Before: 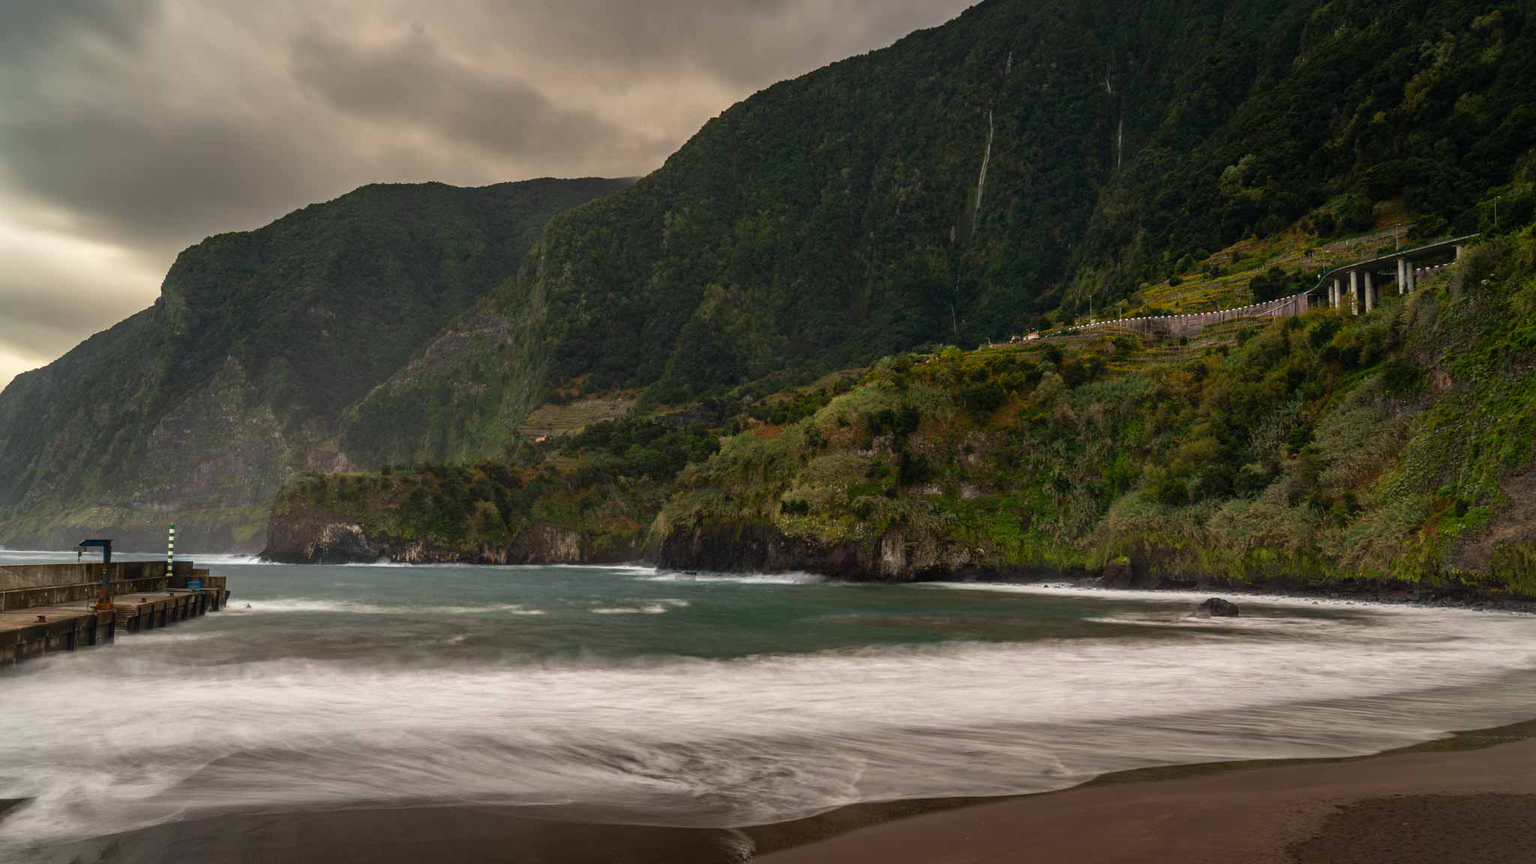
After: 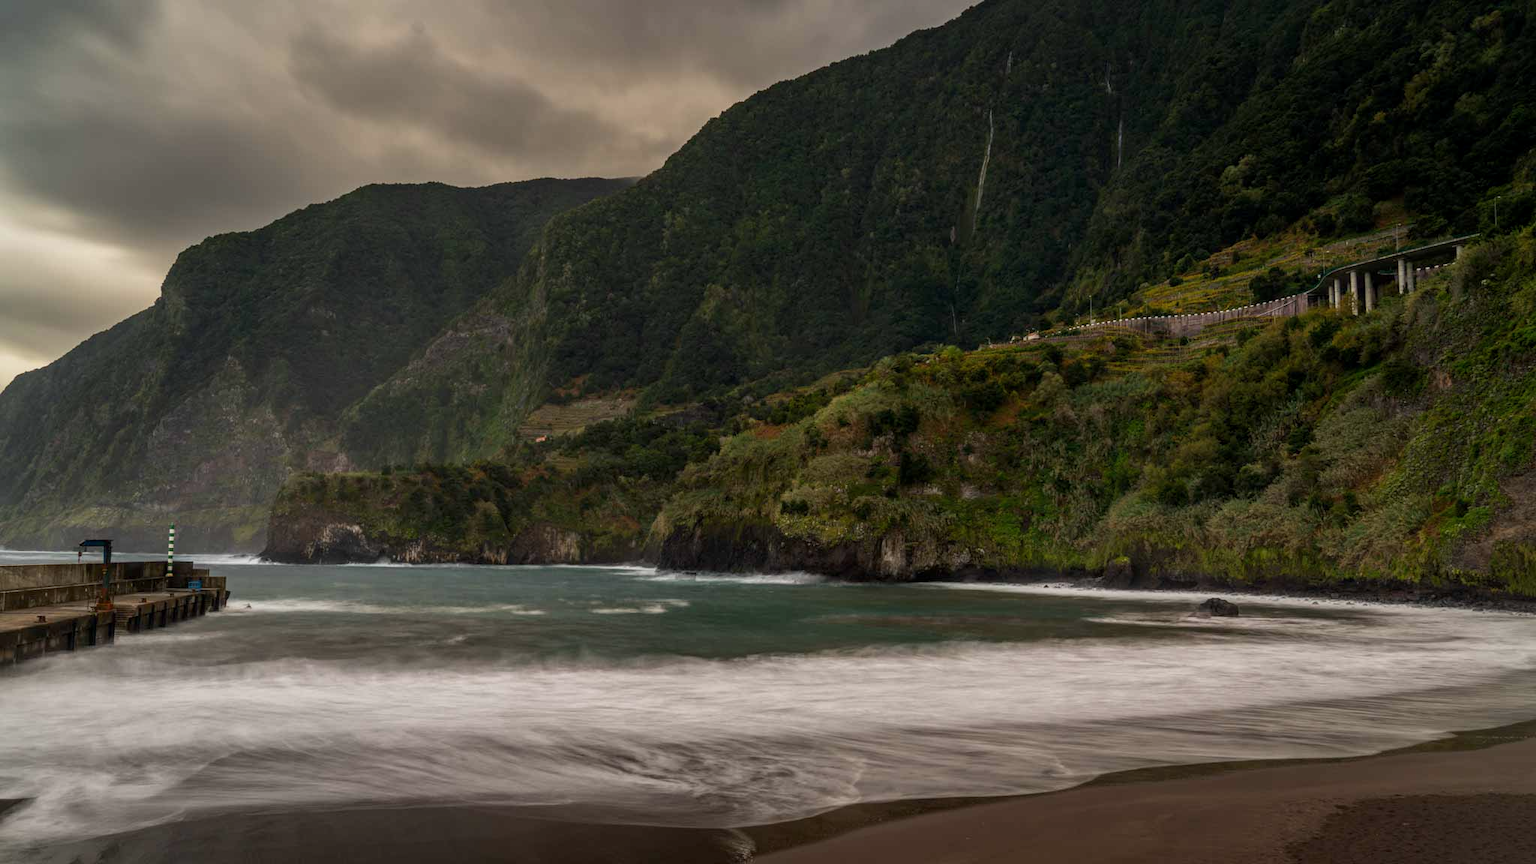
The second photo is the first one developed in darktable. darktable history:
exposure: exposure -0.36 EV, compensate highlight preservation false
local contrast: highlights 100%, shadows 100%, detail 120%, midtone range 0.2
